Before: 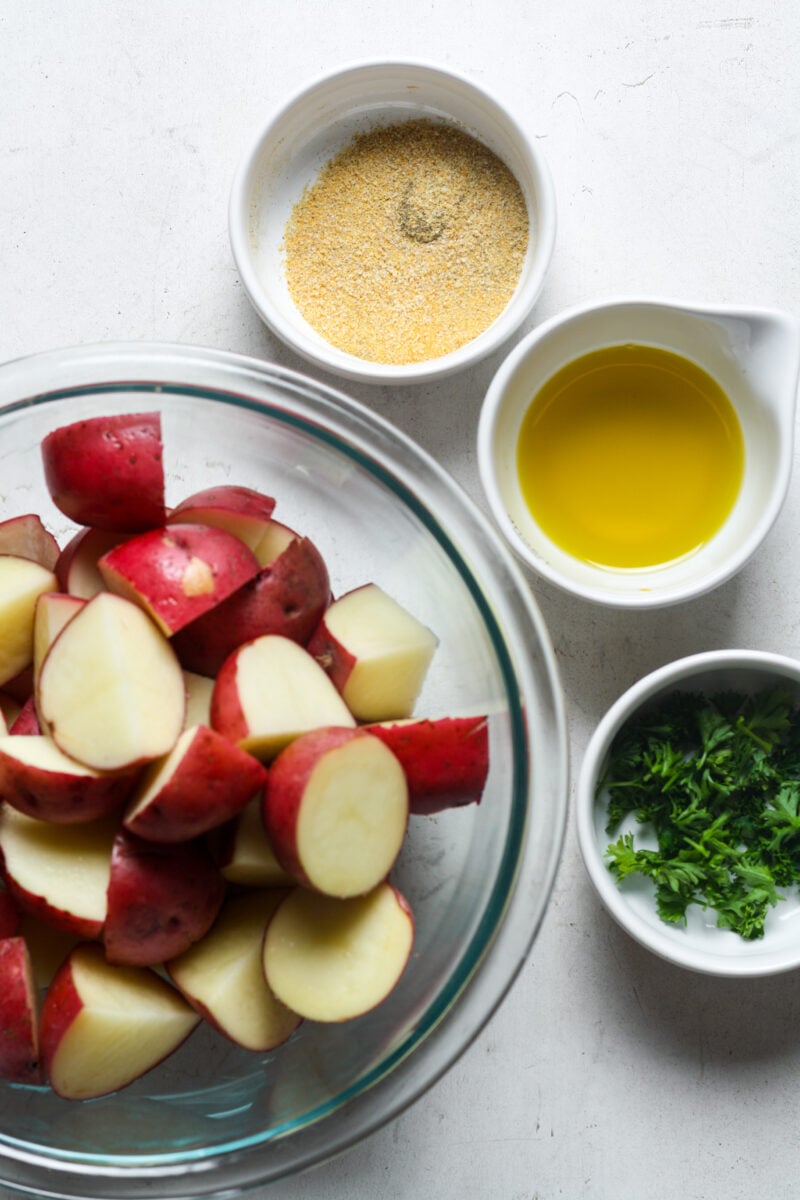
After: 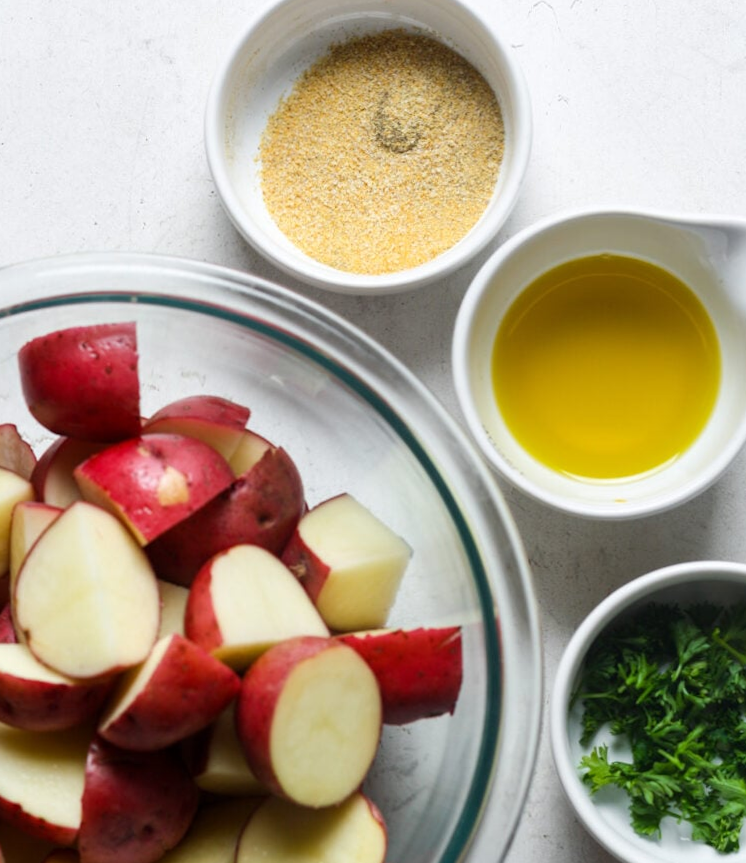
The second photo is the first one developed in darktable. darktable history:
rotate and perspective: rotation 0.192°, lens shift (horizontal) -0.015, crop left 0.005, crop right 0.996, crop top 0.006, crop bottom 0.99
crop: left 2.737%, top 7.287%, right 3.421%, bottom 20.179%
